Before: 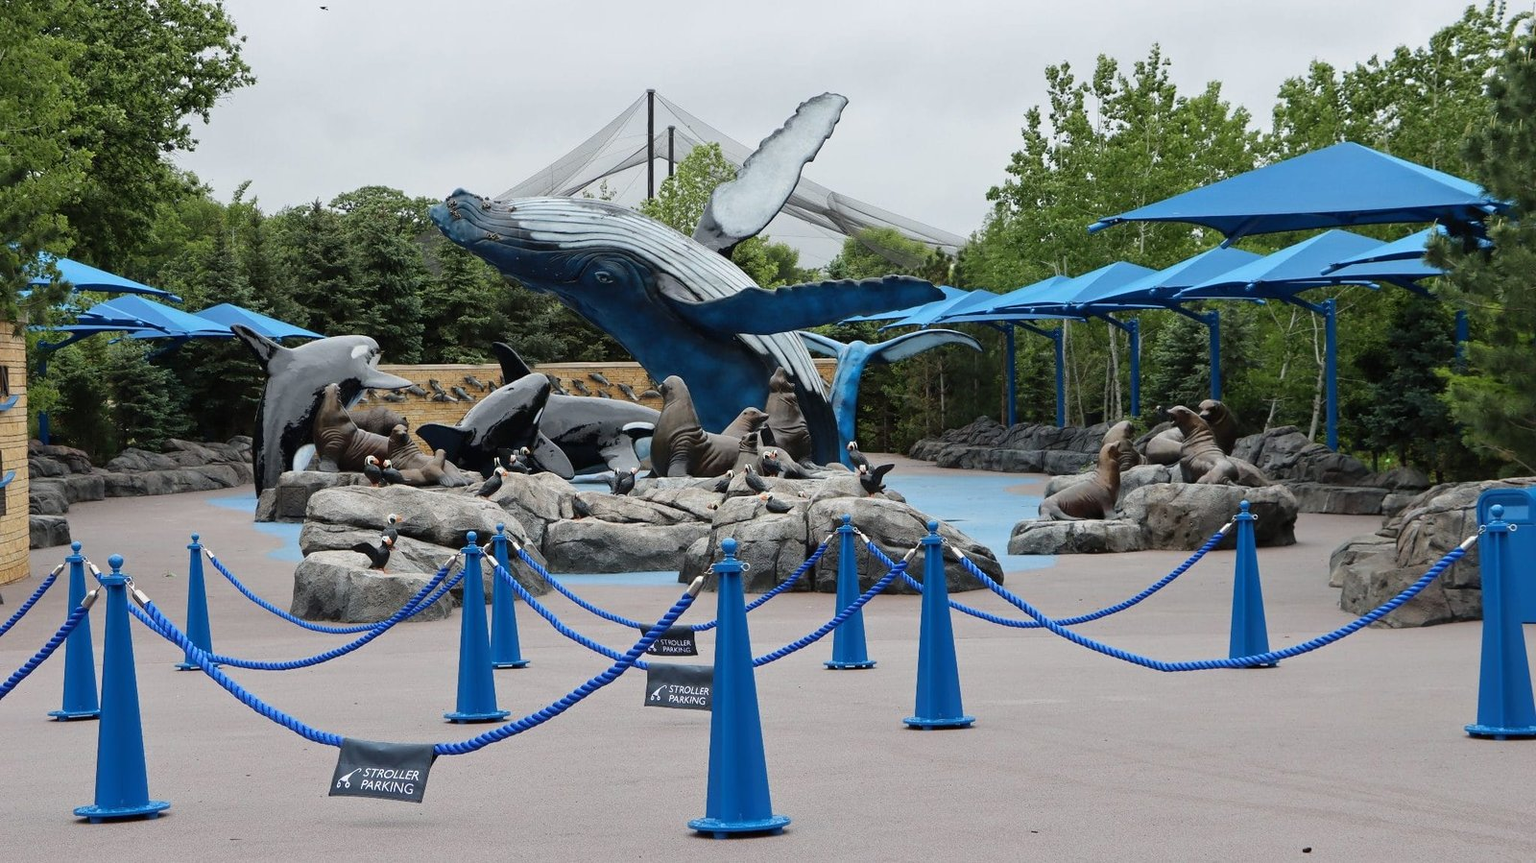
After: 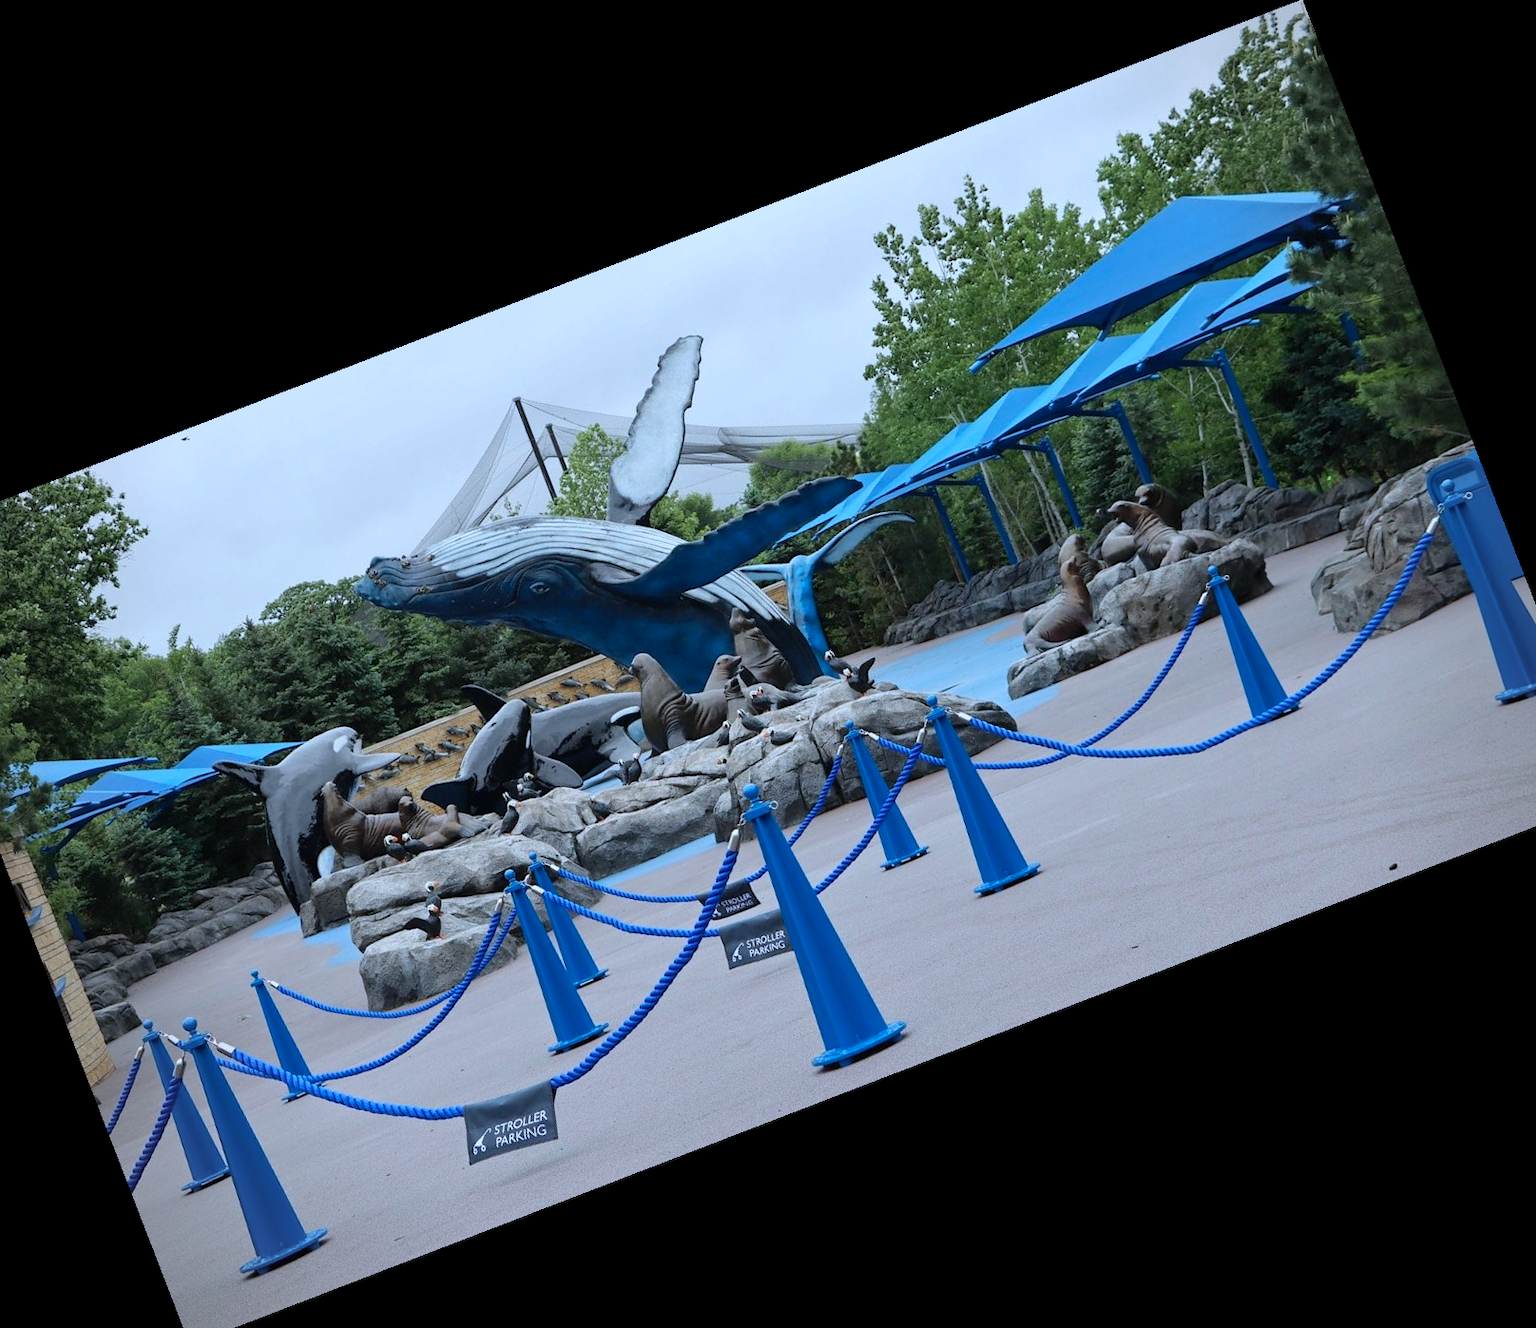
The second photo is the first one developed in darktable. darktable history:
vignetting: brightness -0.575
crop and rotate: angle 21.08°, left 6.815%, right 4.162%, bottom 1.142%
color calibration: x 0.381, y 0.391, temperature 4087.06 K
